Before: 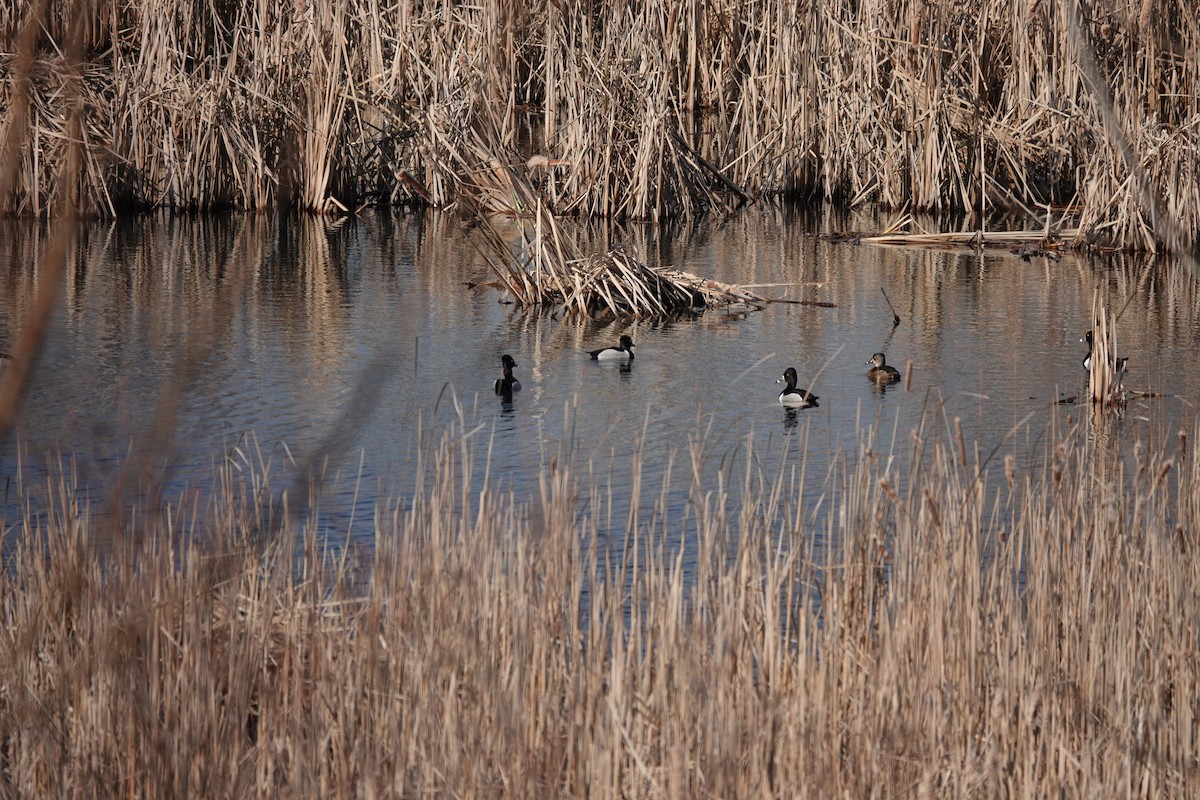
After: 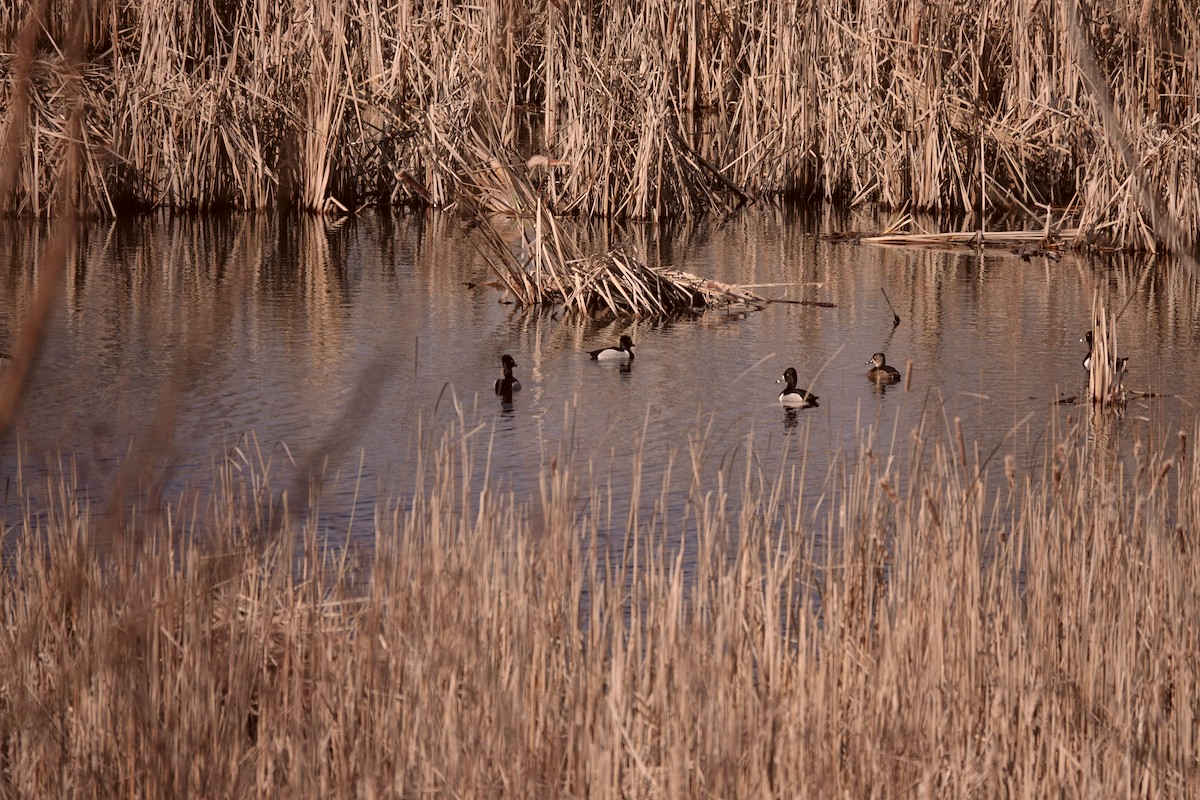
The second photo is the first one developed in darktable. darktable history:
color correction: highlights a* 10.19, highlights b* 9.72, shadows a* 8.32, shadows b* 8.31, saturation 0.823
